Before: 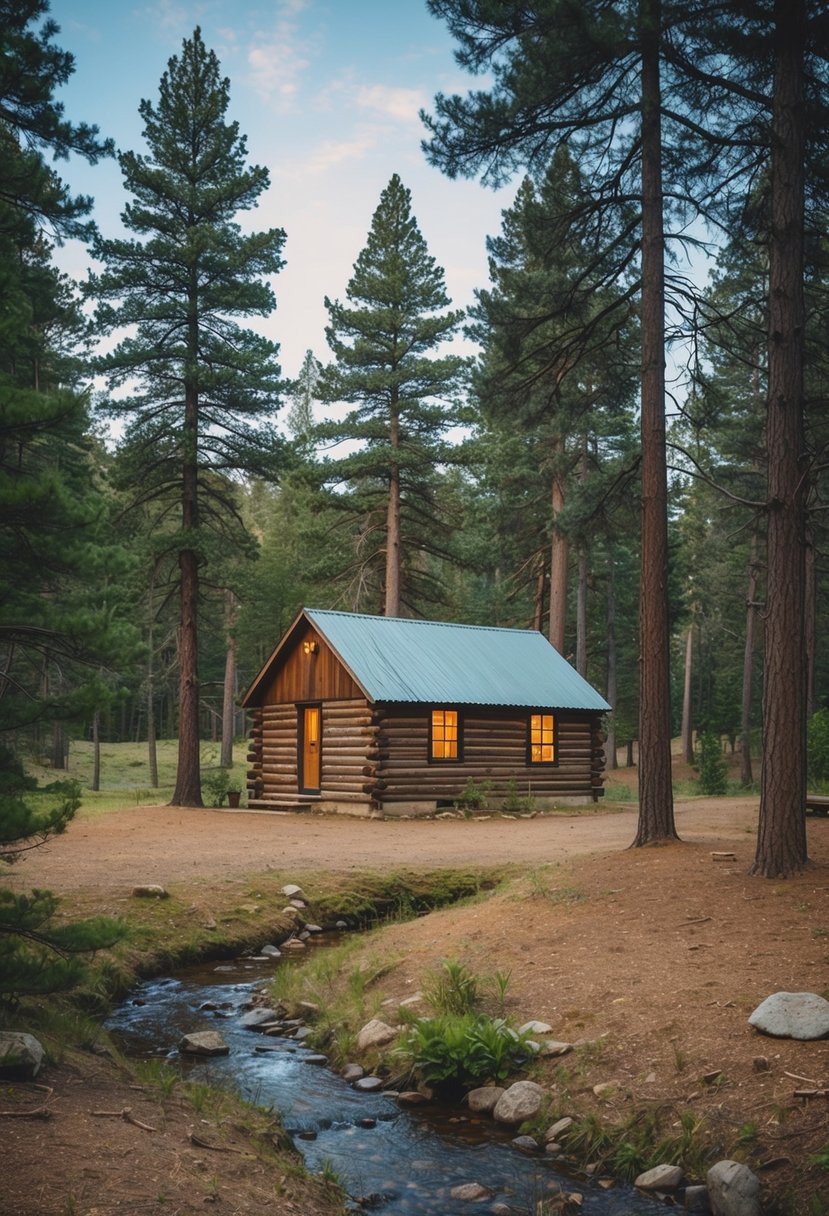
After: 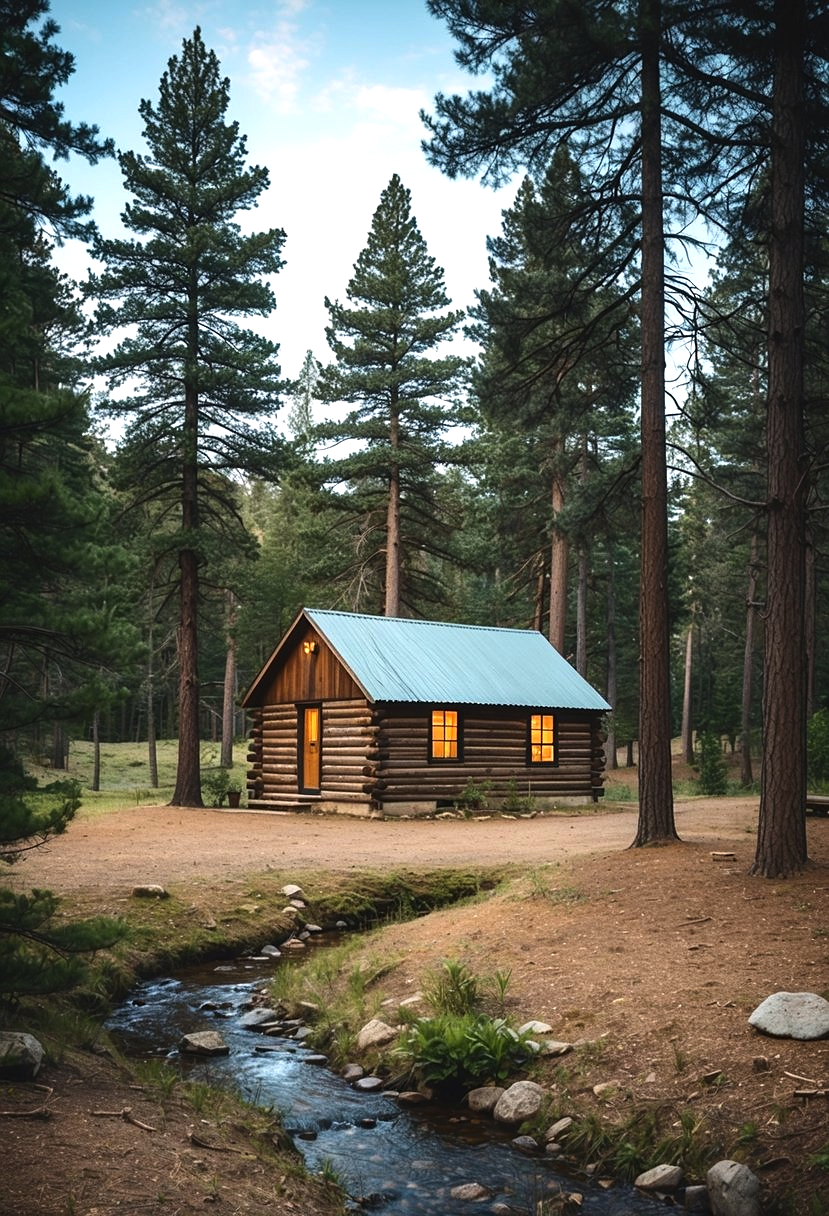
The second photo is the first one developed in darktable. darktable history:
tone equalizer: -8 EV -0.75 EV, -7 EV -0.7 EV, -6 EV -0.6 EV, -5 EV -0.4 EV, -3 EV 0.4 EV, -2 EV 0.6 EV, -1 EV 0.7 EV, +0 EV 0.75 EV, edges refinement/feathering 500, mask exposure compensation -1.57 EV, preserve details no
sharpen: amount 0.2
